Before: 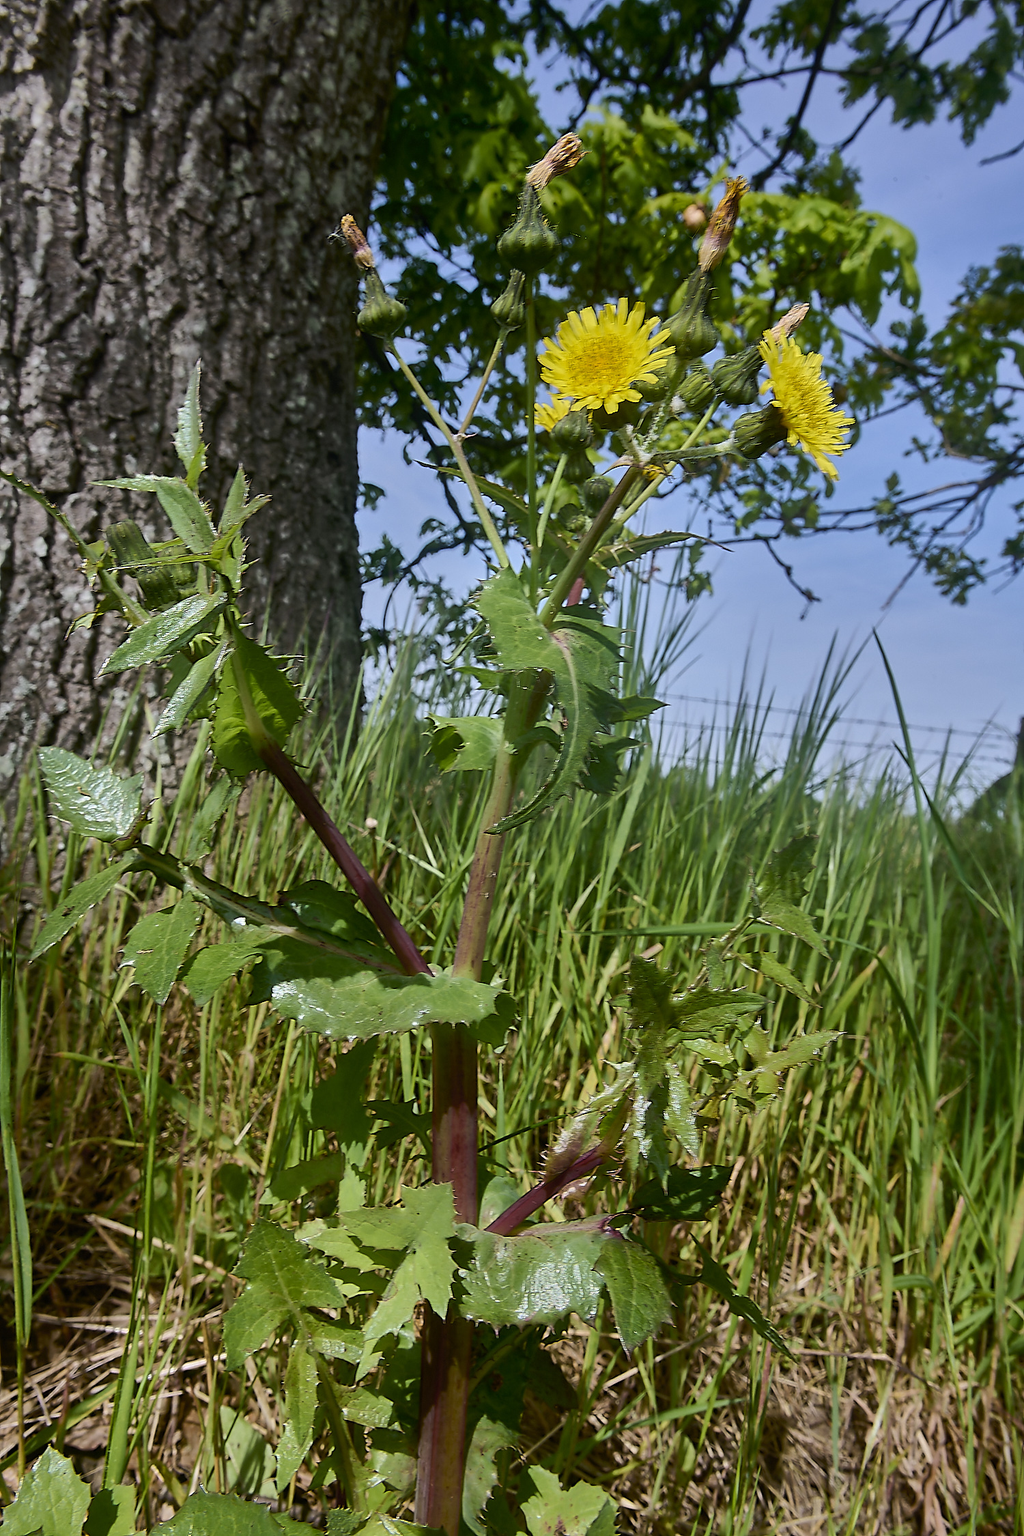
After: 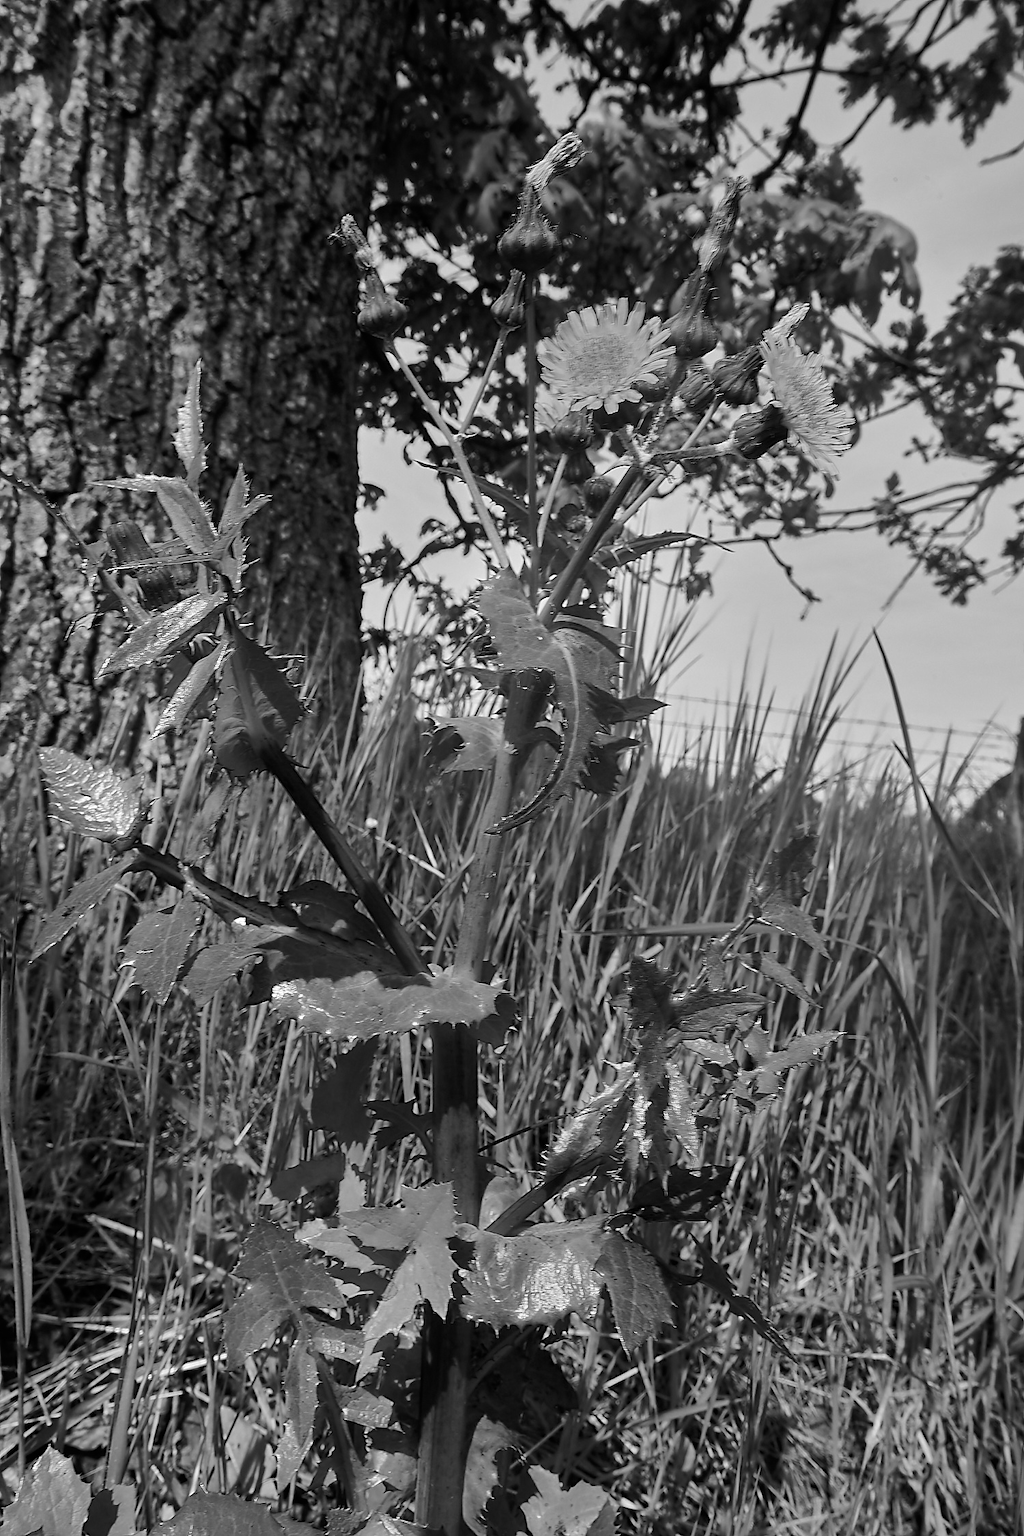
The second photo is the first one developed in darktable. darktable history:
color calibration: output gray [0.22, 0.42, 0.37, 0], illuminant custom, x 0.391, y 0.392, temperature 3878.07 K
